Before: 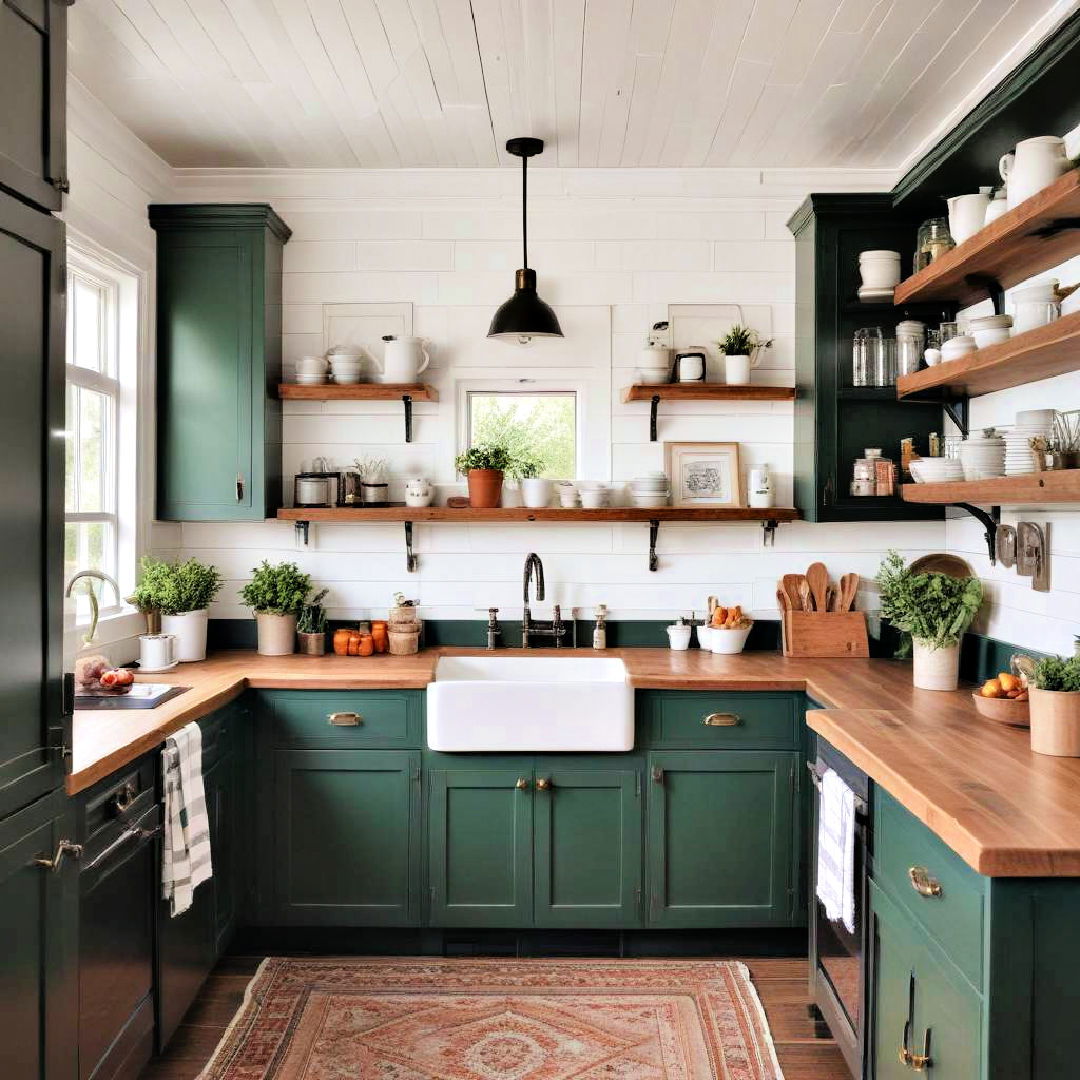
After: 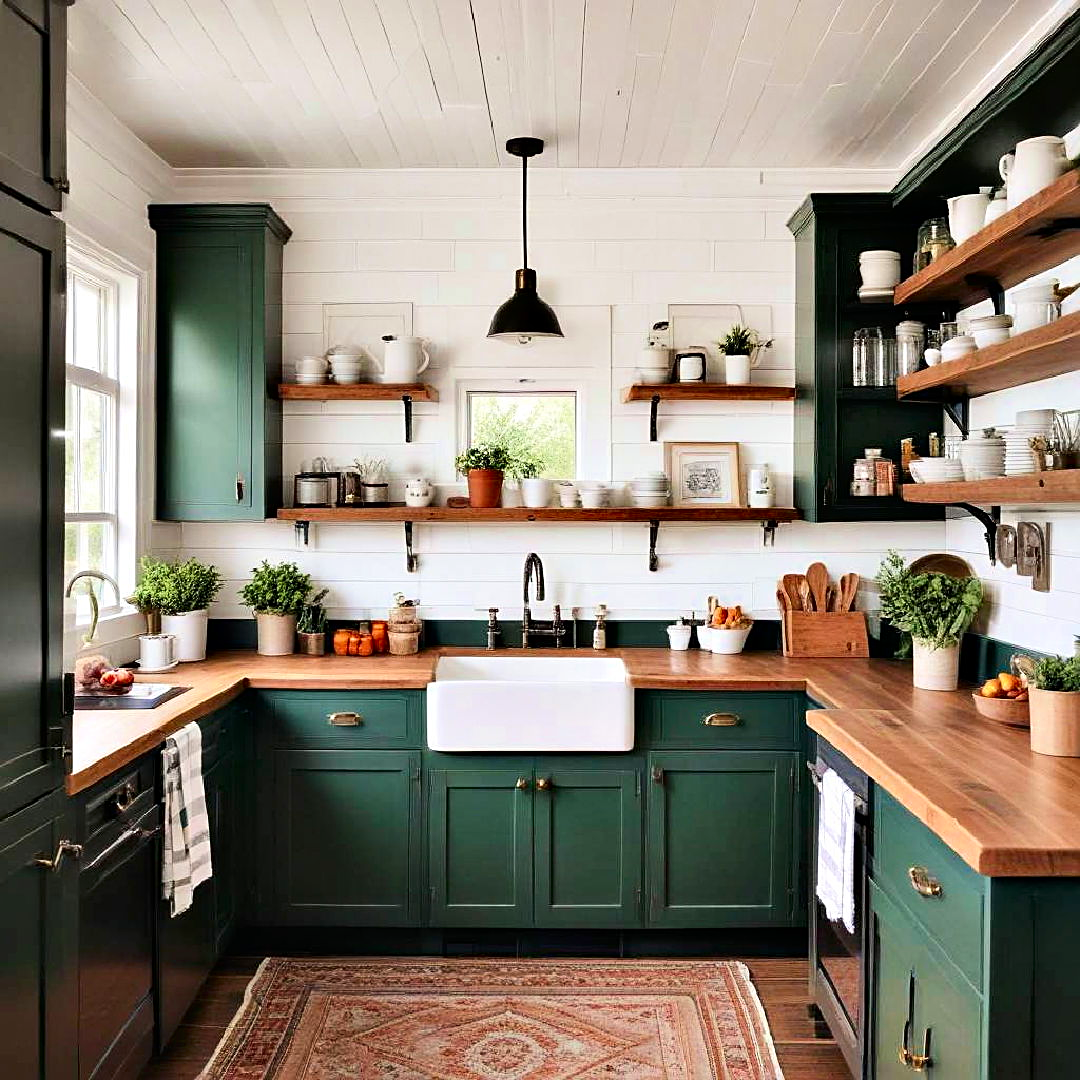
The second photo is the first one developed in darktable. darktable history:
sharpen: on, module defaults
contrast brightness saturation: contrast 0.13, brightness -0.05, saturation 0.16
